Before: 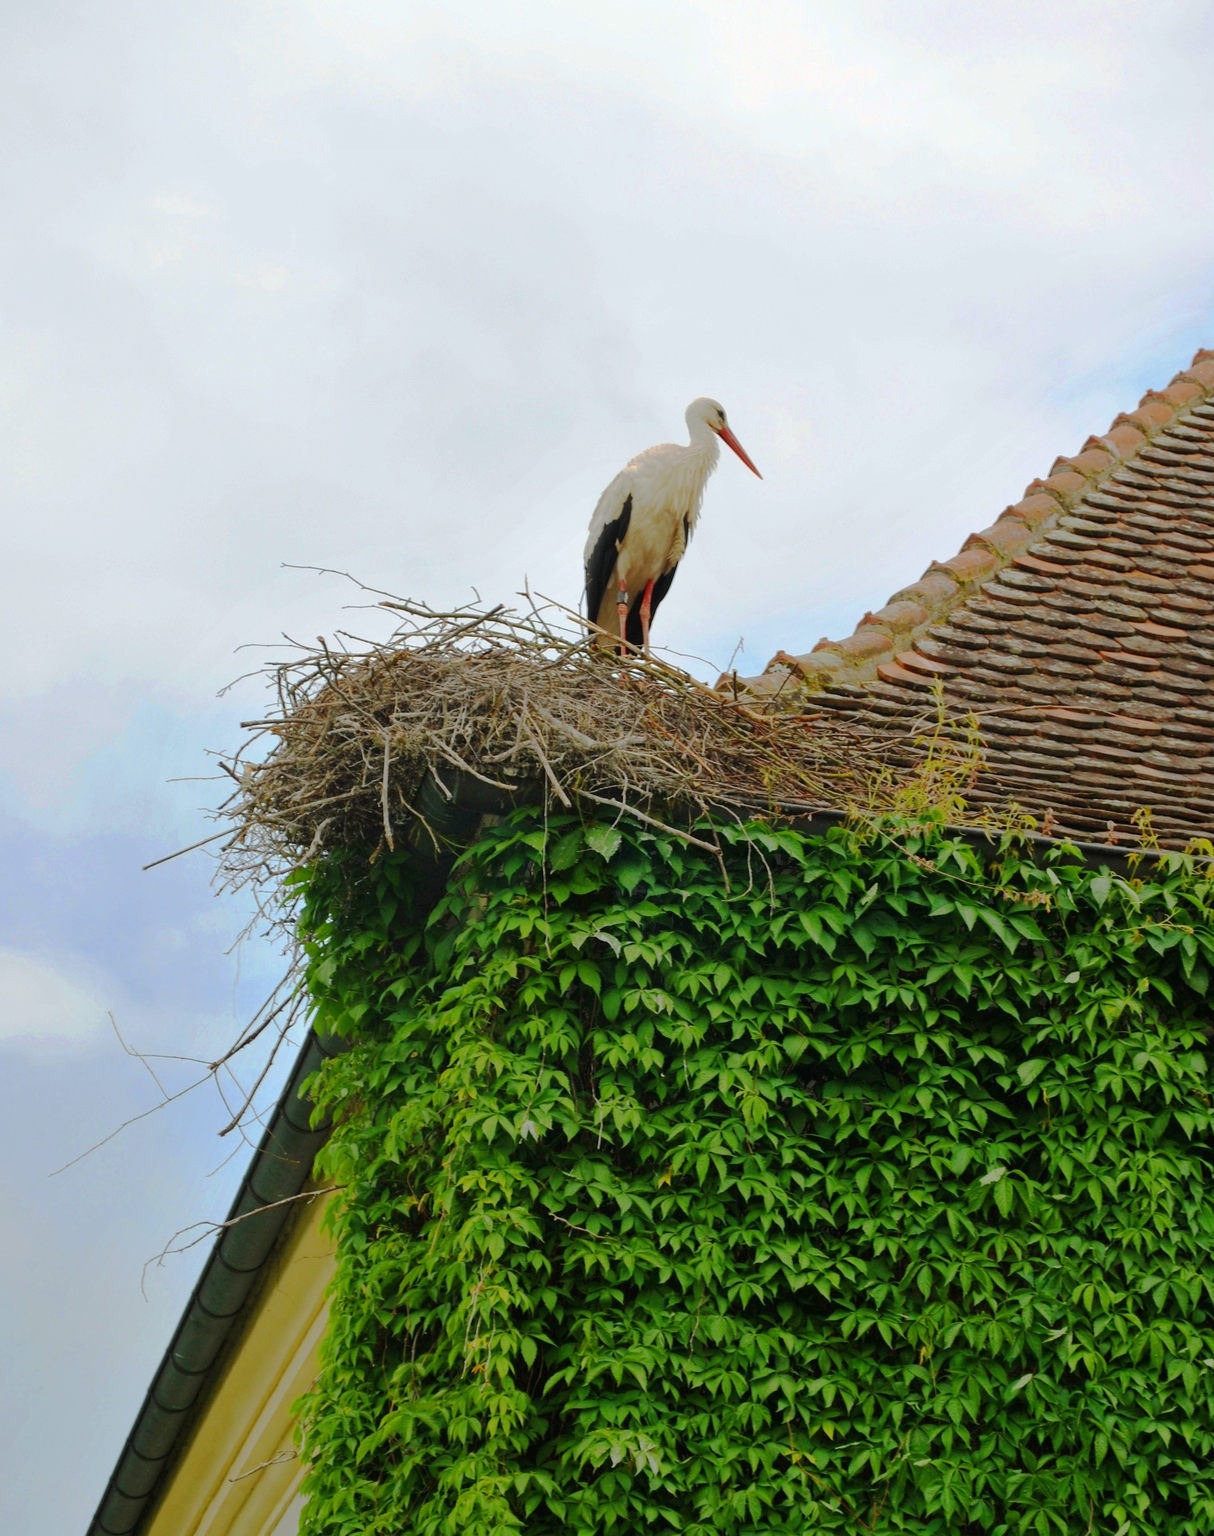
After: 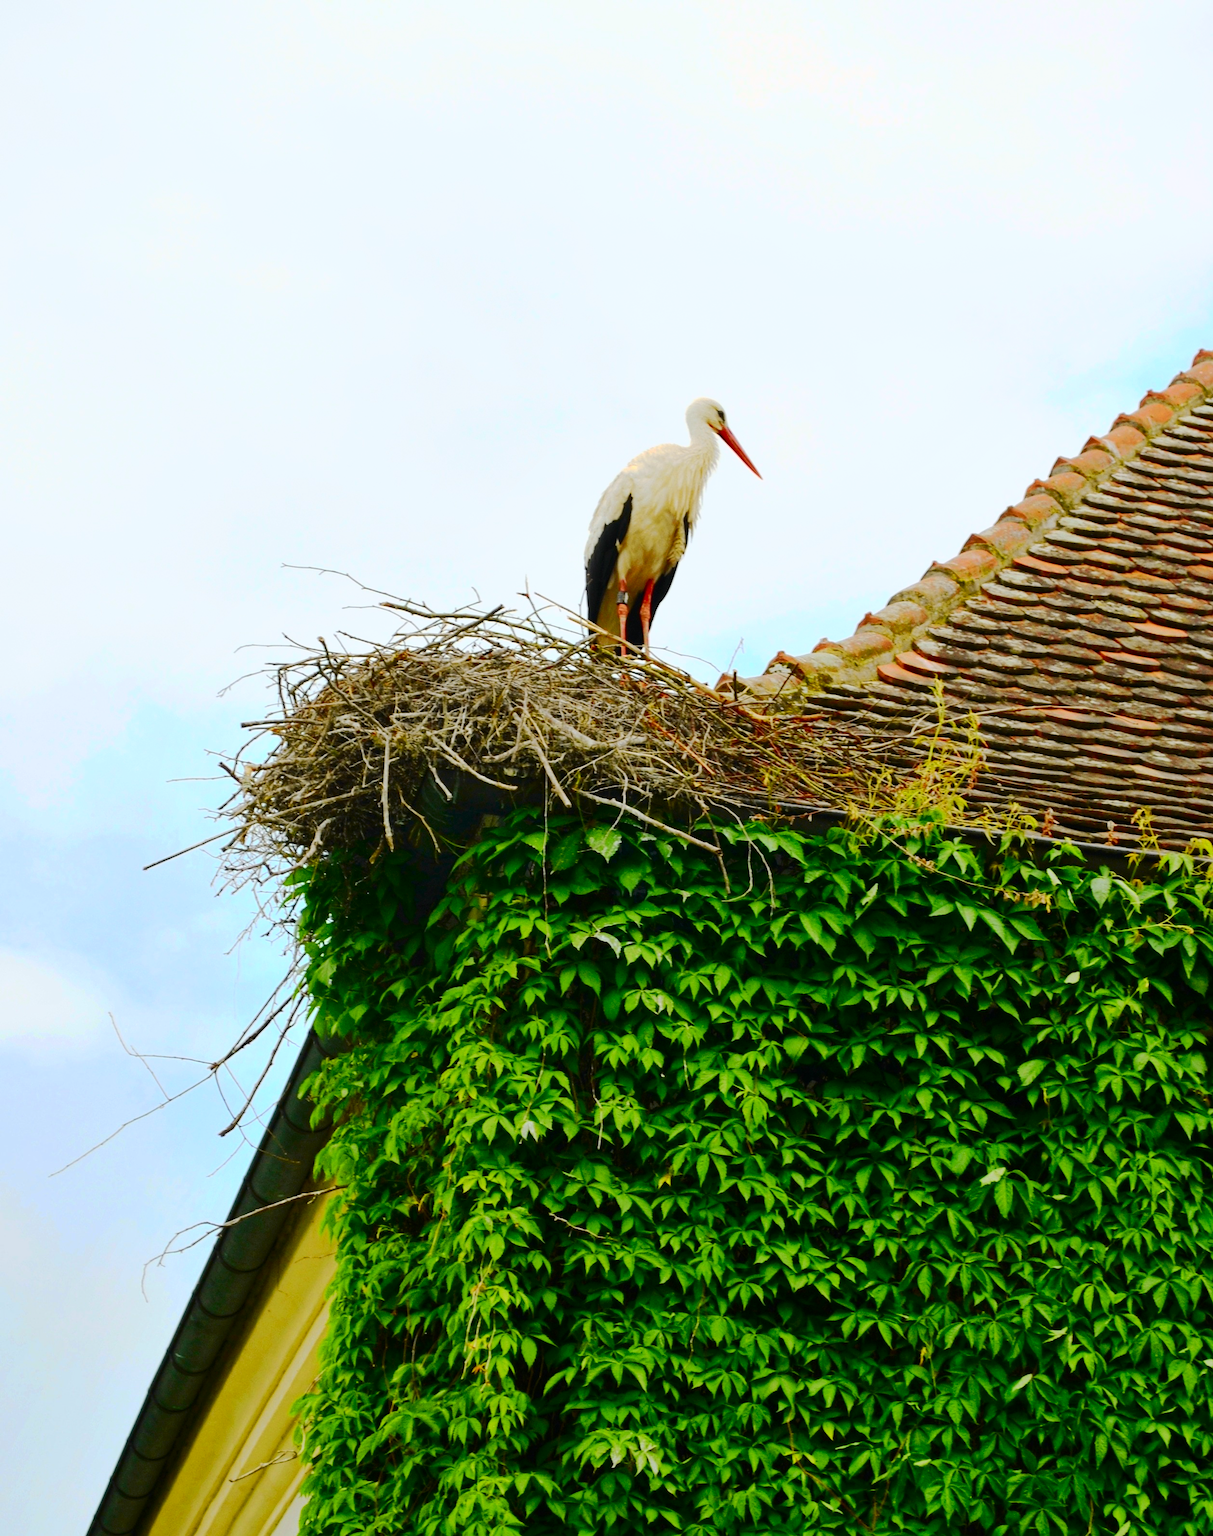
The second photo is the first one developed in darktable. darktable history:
tone curve: curves: ch0 [(0, 0) (0.187, 0.12) (0.384, 0.363) (0.577, 0.681) (0.735, 0.881) (0.864, 0.959) (1, 0.987)]; ch1 [(0, 0) (0.402, 0.36) (0.476, 0.466) (0.501, 0.501) (0.518, 0.514) (0.564, 0.614) (0.614, 0.664) (0.741, 0.829) (1, 1)]; ch2 [(0, 0) (0.429, 0.387) (0.483, 0.481) (0.503, 0.501) (0.522, 0.533) (0.564, 0.605) (0.615, 0.697) (0.702, 0.774) (1, 0.895)], color space Lab, independent channels, preserve colors none
